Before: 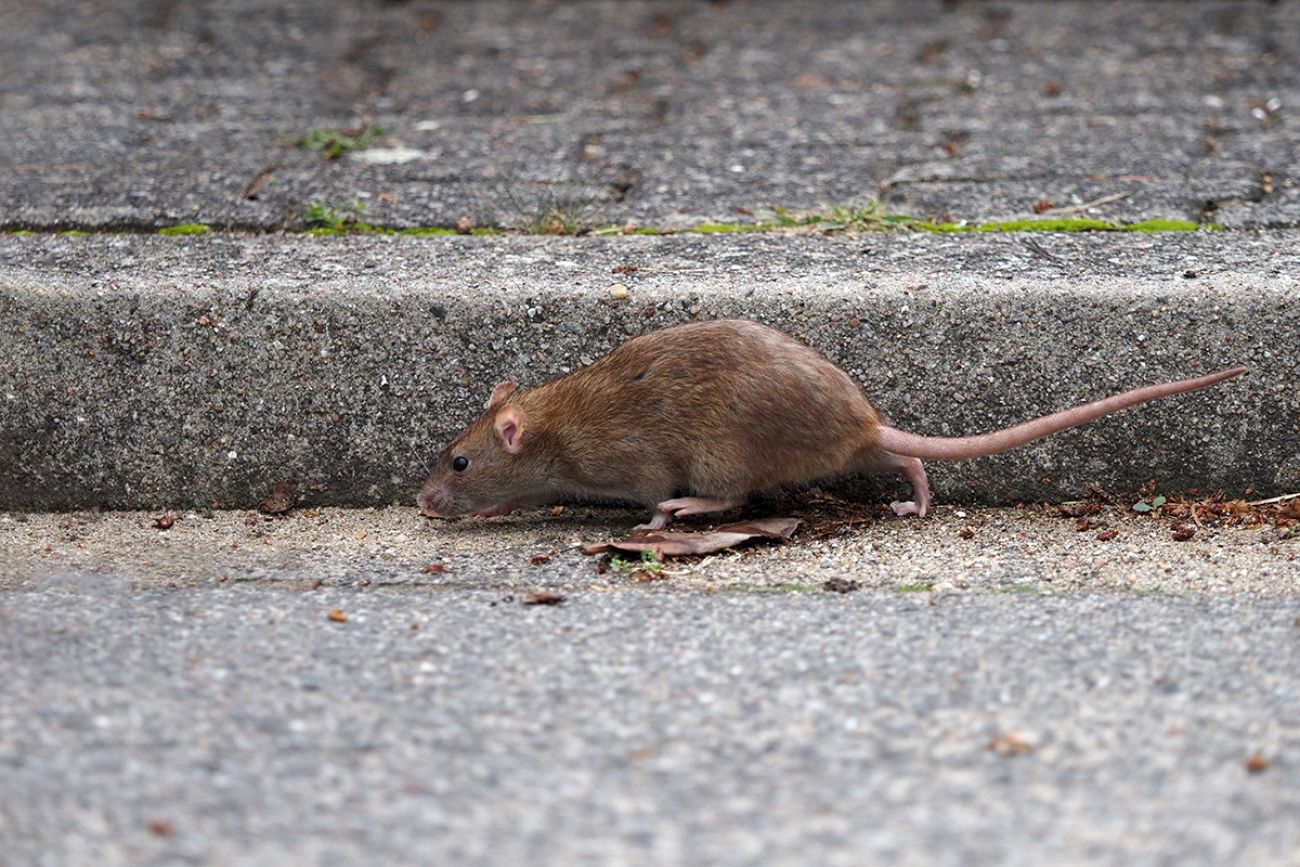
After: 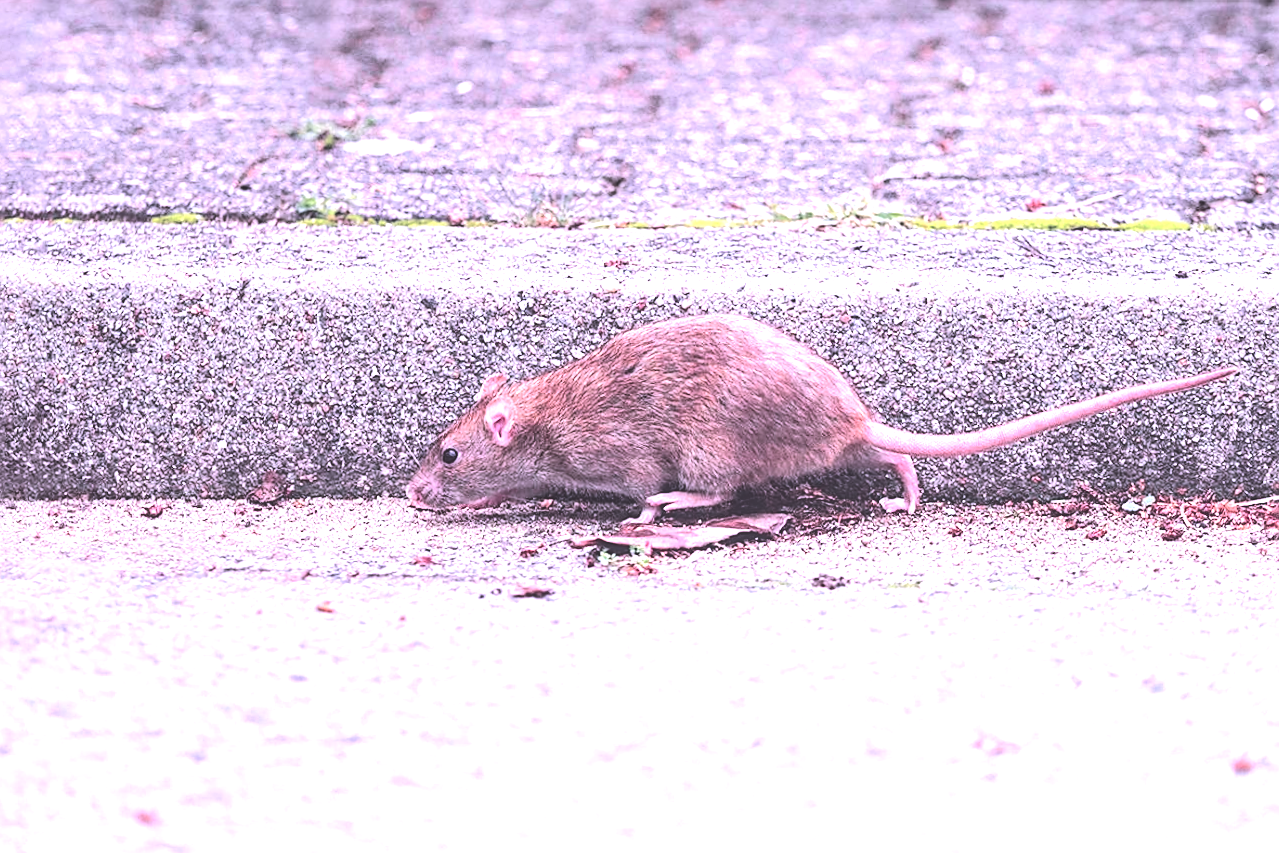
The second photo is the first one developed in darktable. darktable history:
crop and rotate: angle -0.624°
exposure: black level correction -0.023, exposure 1.395 EV, compensate highlight preservation false
tone curve: curves: ch0 [(0, 0.023) (0.184, 0.168) (0.491, 0.519) (0.748, 0.765) (1, 0.919)]; ch1 [(0, 0) (0.179, 0.173) (0.322, 0.32) (0.424, 0.424) (0.496, 0.501) (0.563, 0.586) (0.761, 0.803) (1, 1)]; ch2 [(0, 0) (0.434, 0.447) (0.483, 0.487) (0.557, 0.541) (0.697, 0.68) (1, 1)], color space Lab, independent channels, preserve colors none
local contrast: on, module defaults
color correction: highlights a* 15.23, highlights b* -25.83
tone equalizer: -8 EV -0.745 EV, -7 EV -0.736 EV, -6 EV -0.624 EV, -5 EV -0.383 EV, -3 EV 0.38 EV, -2 EV 0.6 EV, -1 EV 0.696 EV, +0 EV 0.744 EV, edges refinement/feathering 500, mask exposure compensation -1.57 EV, preserve details no
sharpen: on, module defaults
